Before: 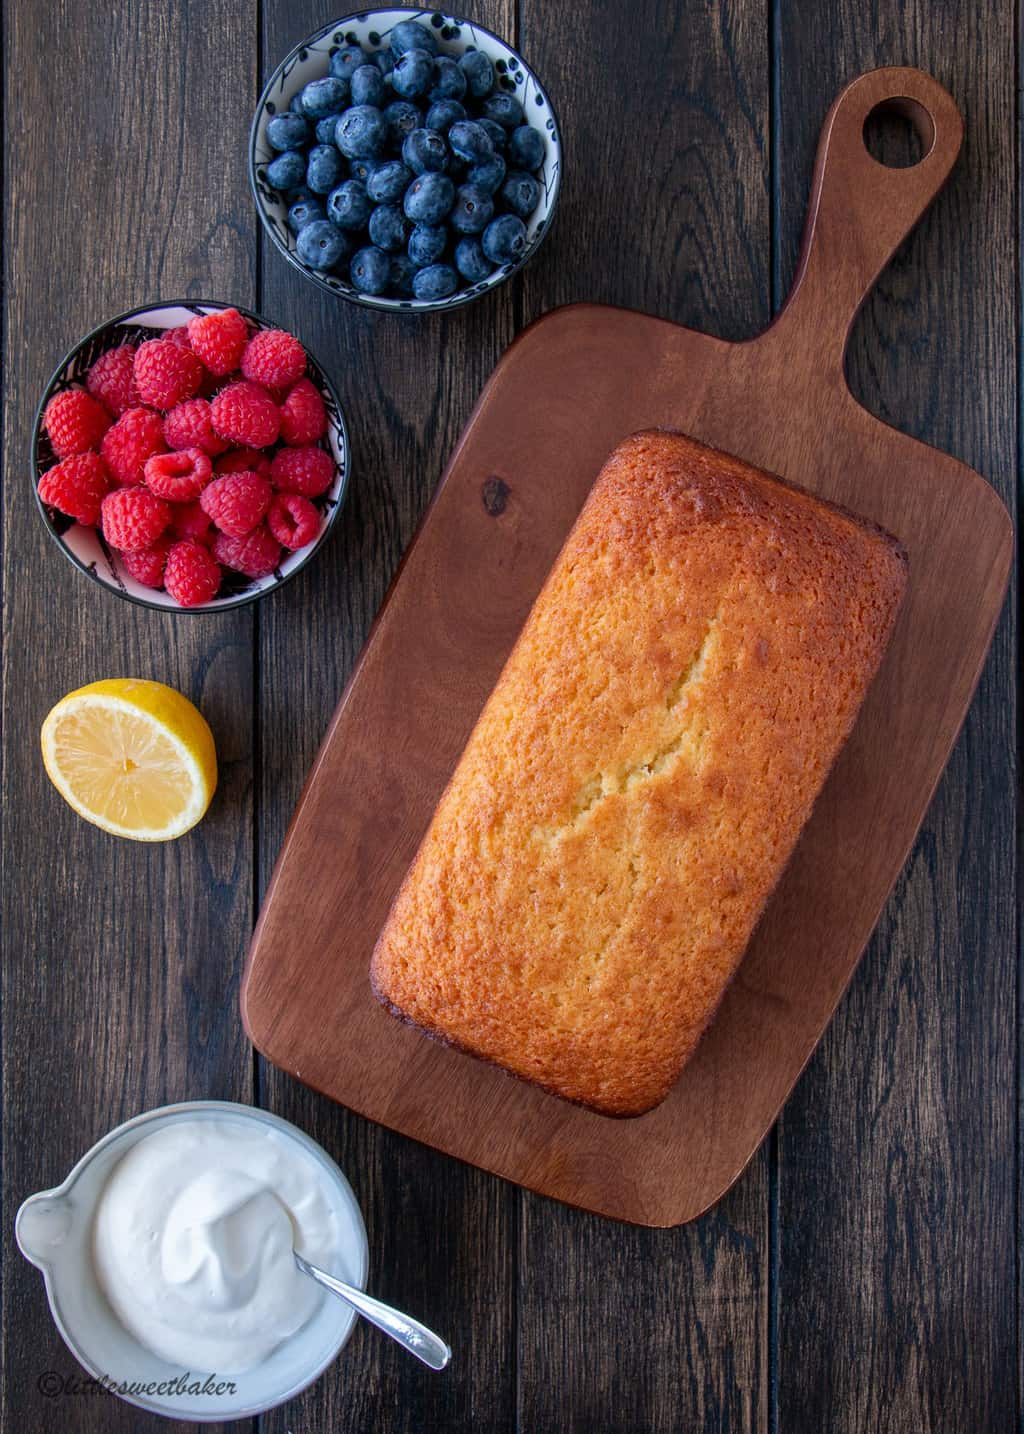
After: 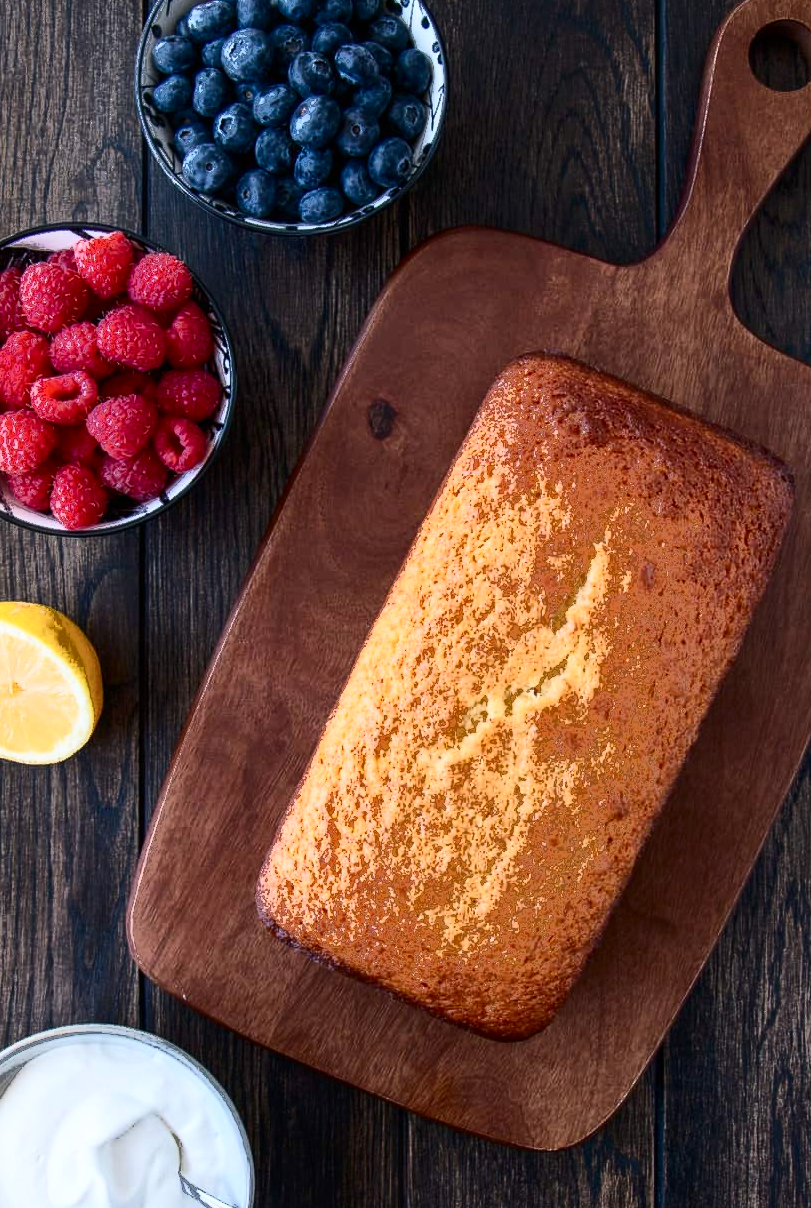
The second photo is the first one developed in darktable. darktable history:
crop: left 11.225%, top 5.381%, right 9.565%, bottom 10.314%
contrast brightness saturation: contrast 0.39, brightness 0.1
white balance: emerald 1
fill light: exposure -0.73 EV, center 0.69, width 2.2
